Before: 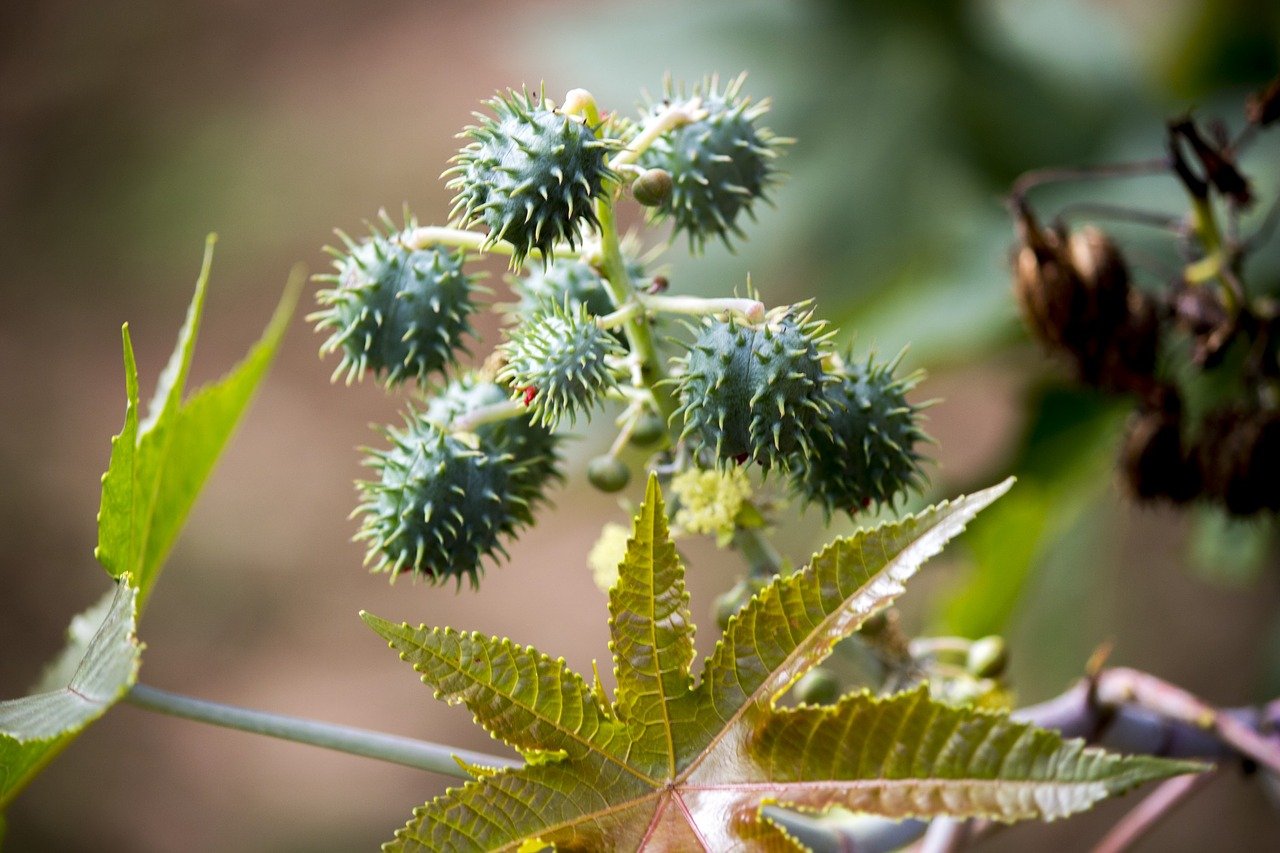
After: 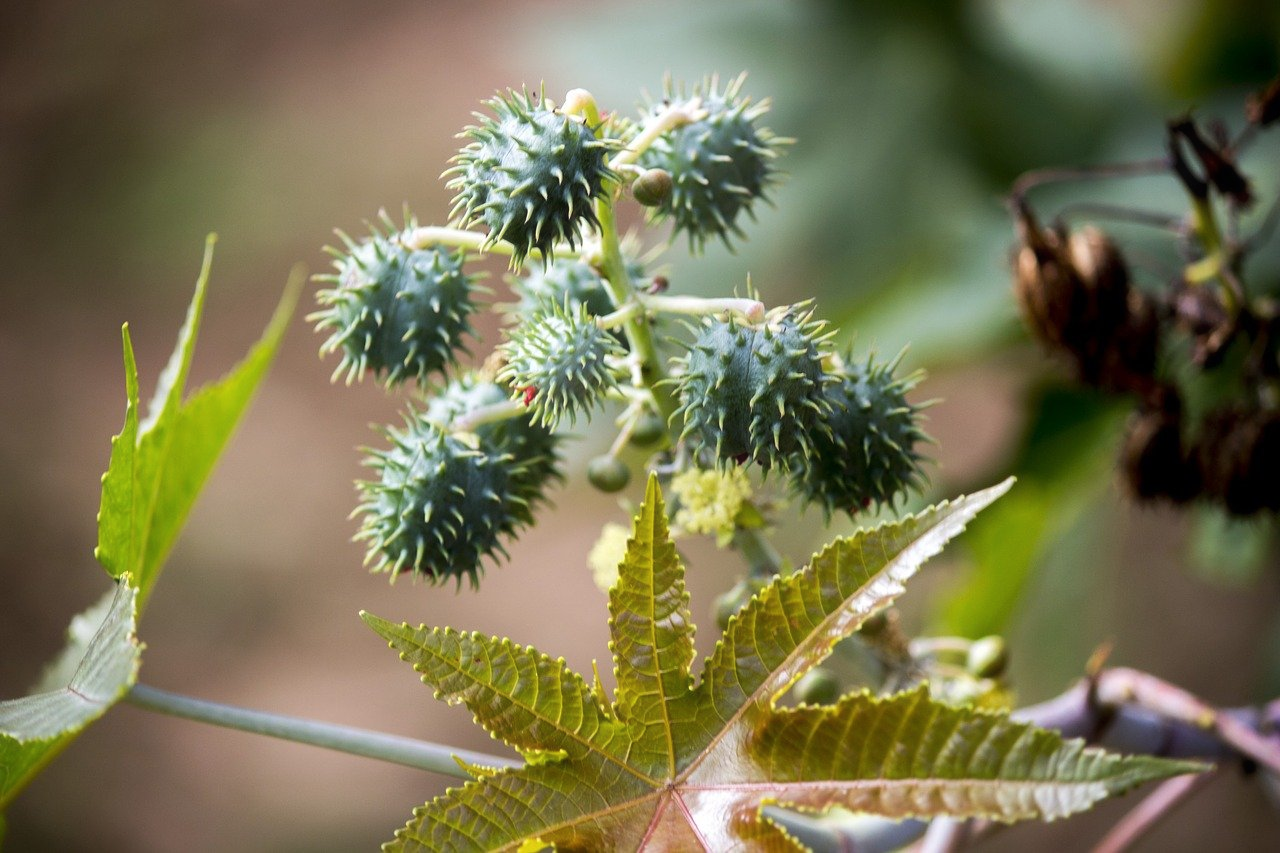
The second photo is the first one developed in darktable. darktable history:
haze removal: strength -0.05
